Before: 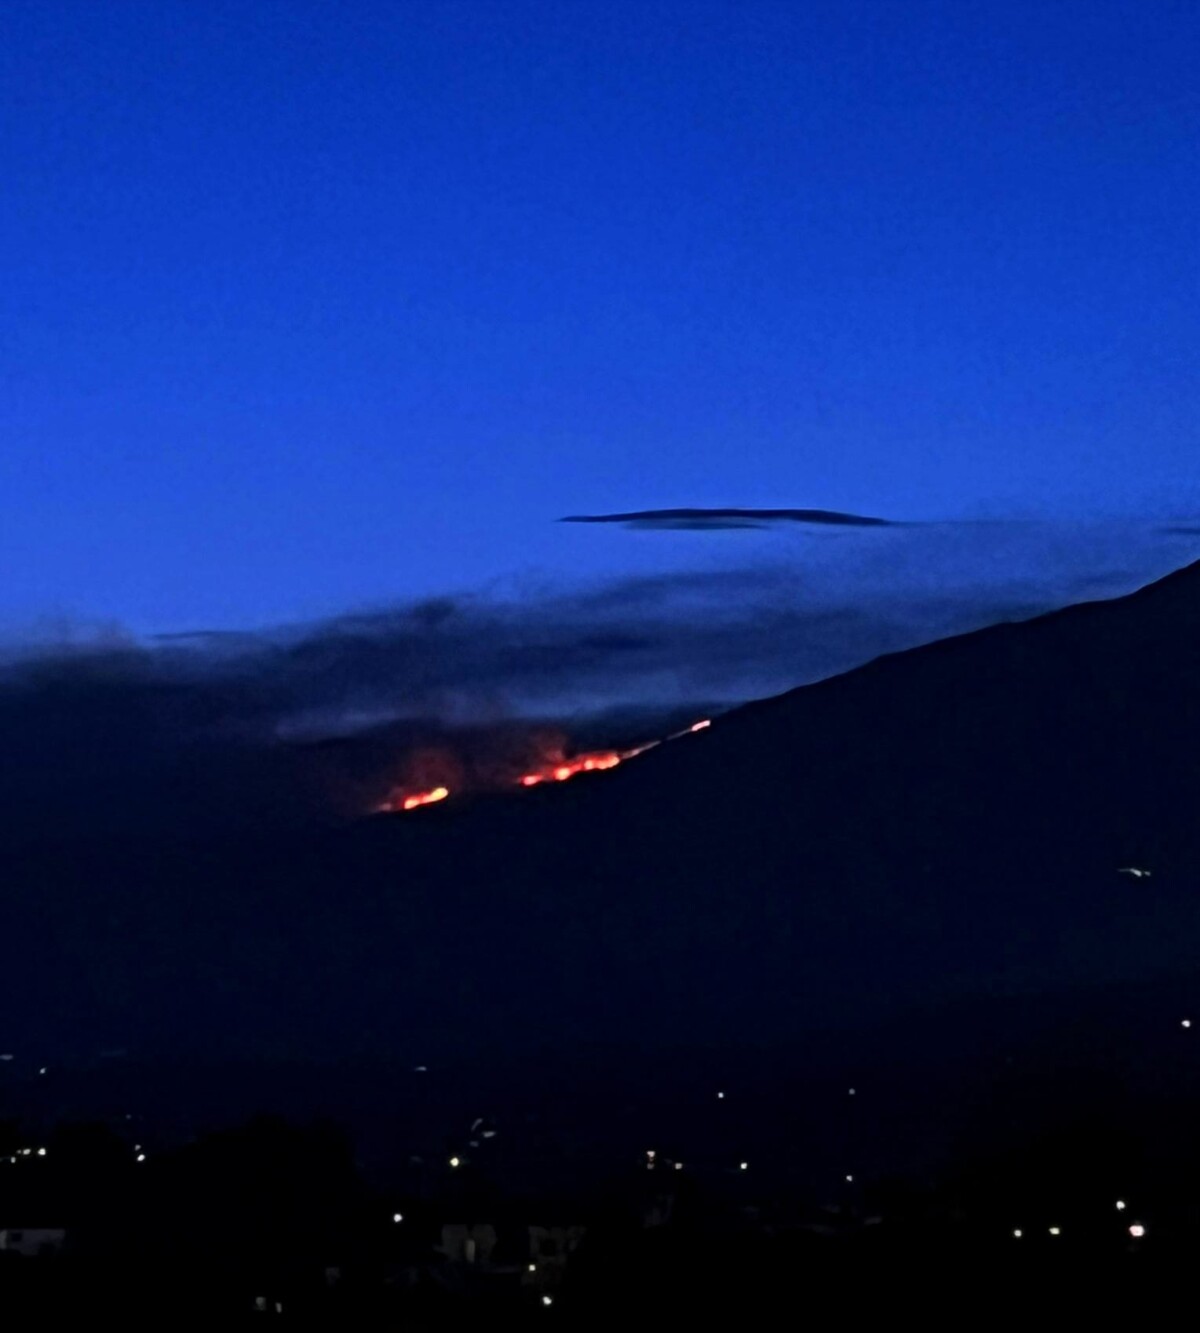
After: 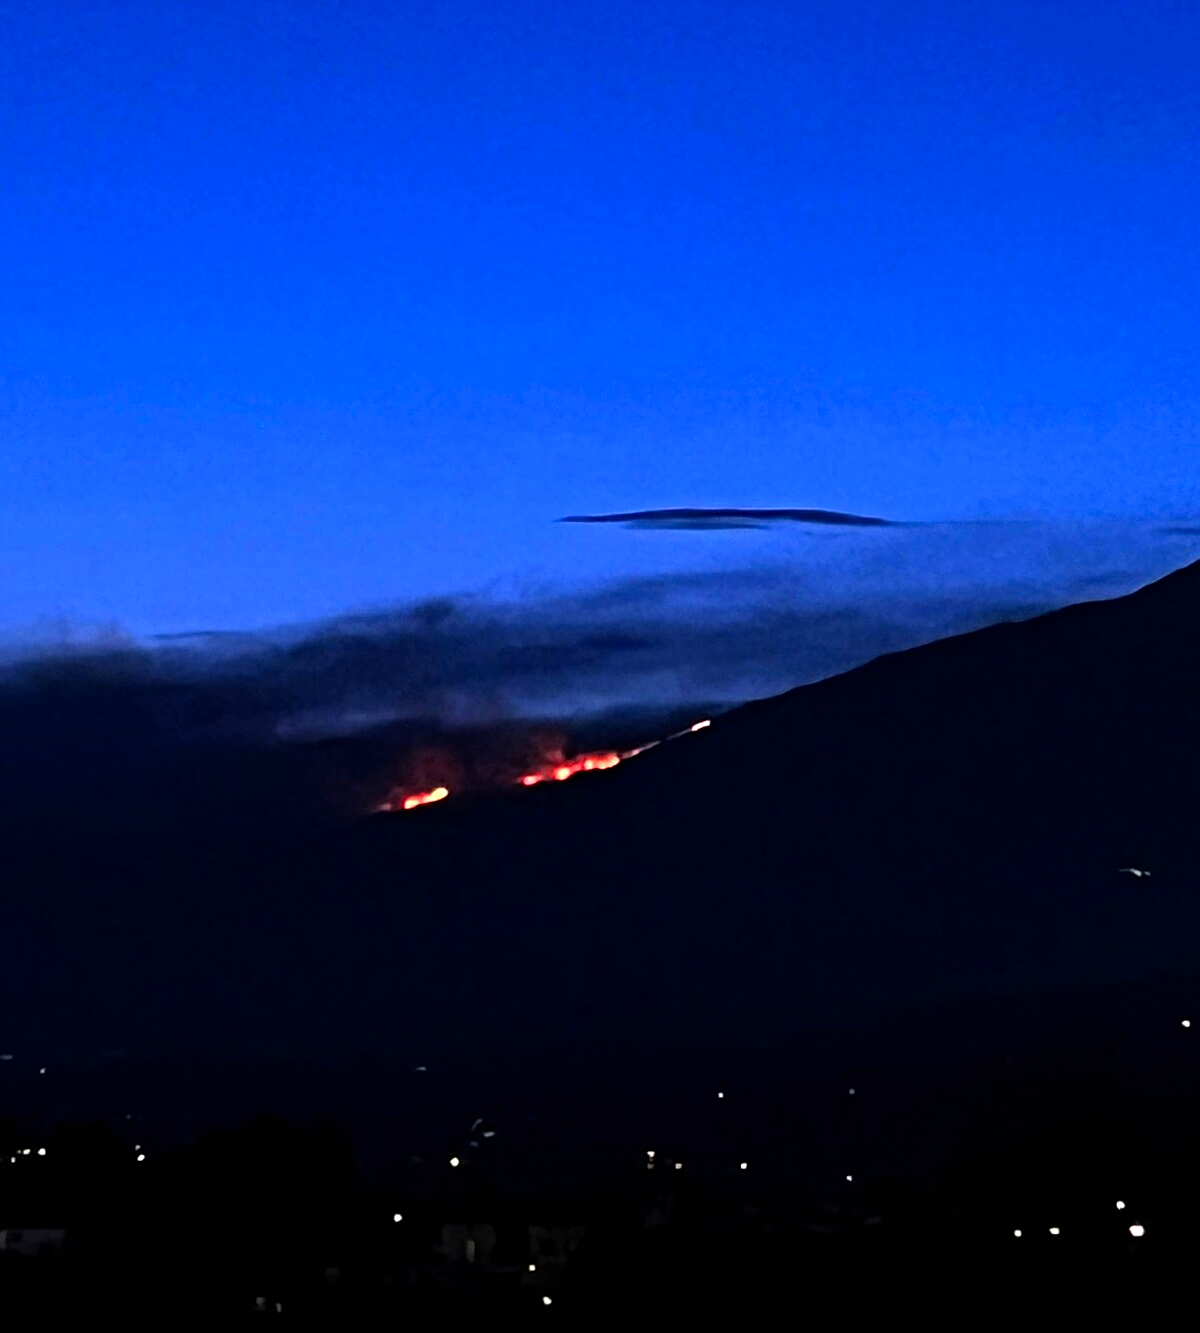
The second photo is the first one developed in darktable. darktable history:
color correction: highlights a* 0.663, highlights b* 2.78, saturation 1.08
tone equalizer: -8 EV -0.717 EV, -7 EV -0.706 EV, -6 EV -0.591 EV, -5 EV -0.371 EV, -3 EV 0.386 EV, -2 EV 0.6 EV, -1 EV 0.677 EV, +0 EV 0.723 EV, mask exposure compensation -0.515 EV
sharpen: on, module defaults
